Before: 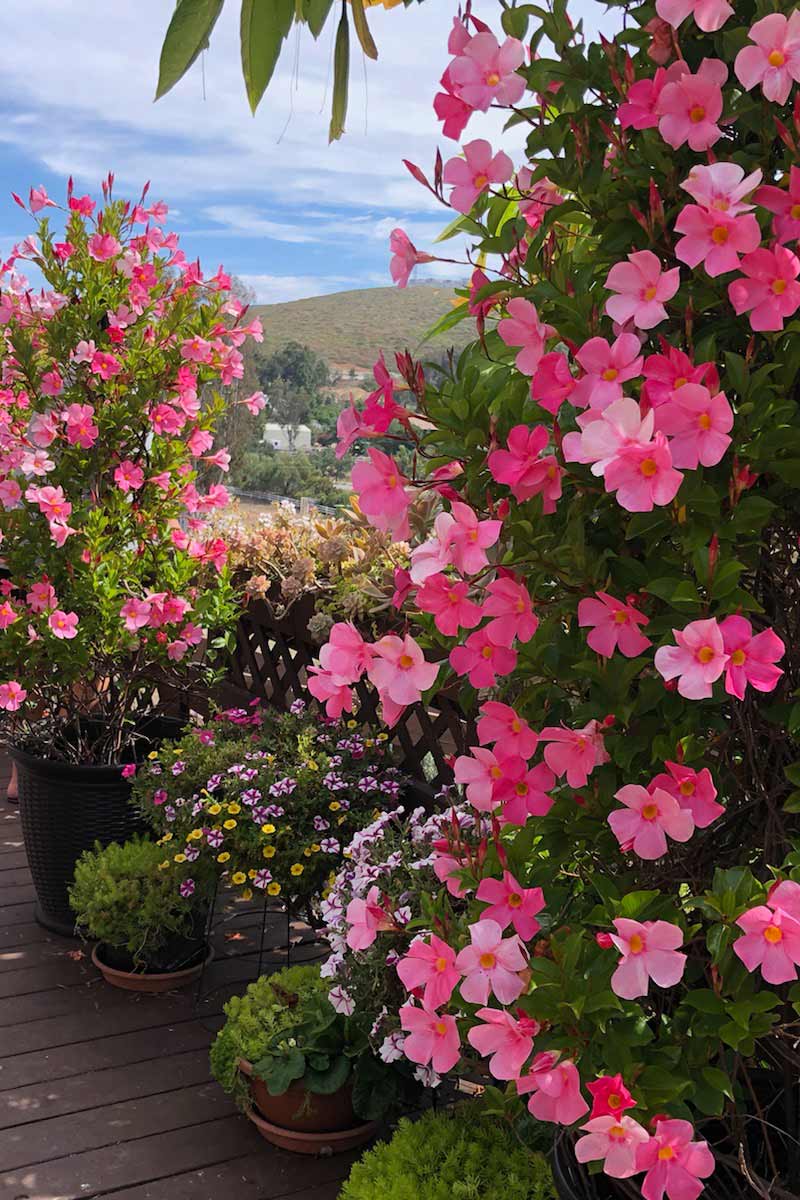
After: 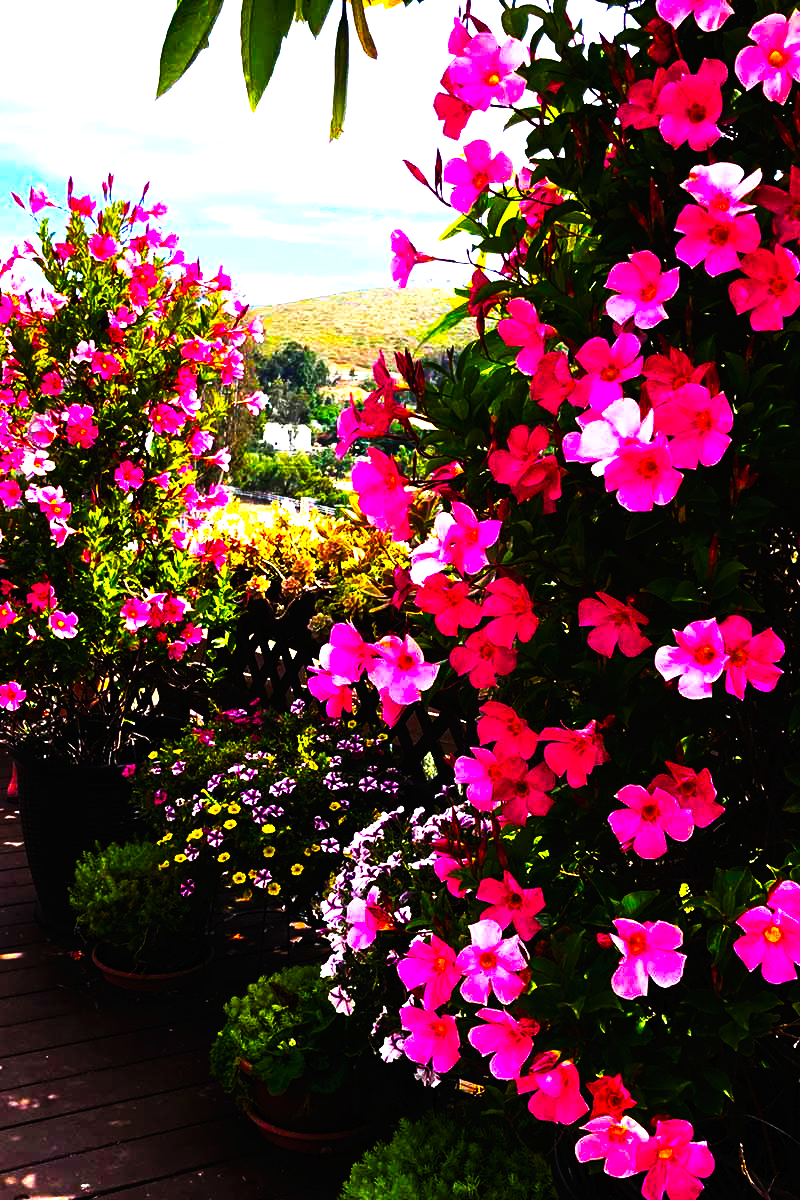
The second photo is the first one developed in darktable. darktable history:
color balance rgb: linear chroma grading › shadows -30%, linear chroma grading › global chroma 35%, perceptual saturation grading › global saturation 75%, perceptual saturation grading › shadows -30%, perceptual brilliance grading › highlights 75%, perceptual brilliance grading › shadows -30%, global vibrance 35%
tone curve: curves: ch0 [(0, 0) (0.003, 0.007) (0.011, 0.009) (0.025, 0.01) (0.044, 0.012) (0.069, 0.013) (0.1, 0.014) (0.136, 0.021) (0.177, 0.038) (0.224, 0.06) (0.277, 0.099) (0.335, 0.16) (0.399, 0.227) (0.468, 0.329) (0.543, 0.45) (0.623, 0.594) (0.709, 0.756) (0.801, 0.868) (0.898, 0.971) (1, 1)], preserve colors none
